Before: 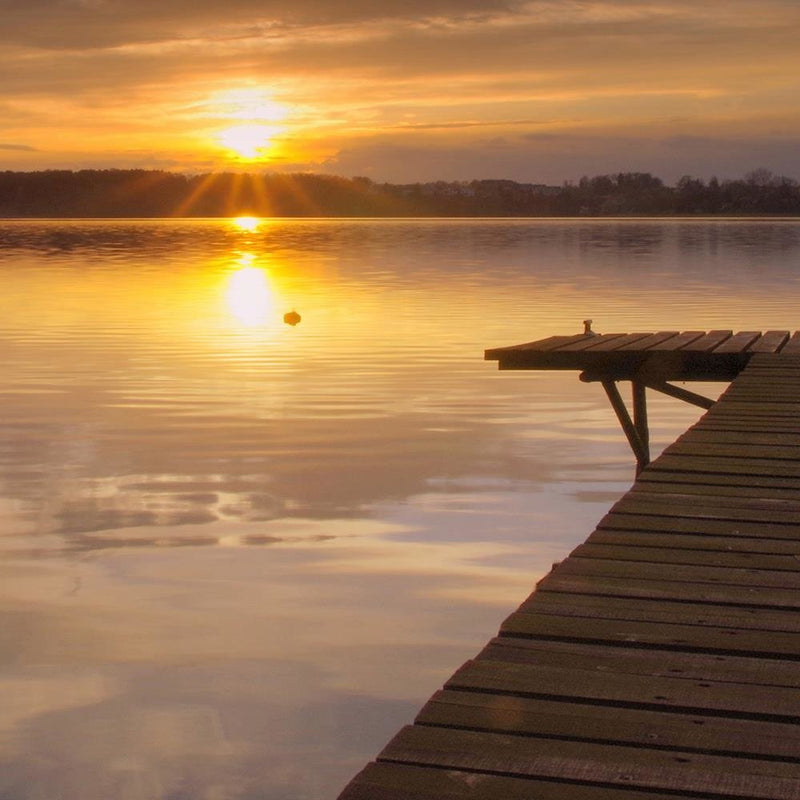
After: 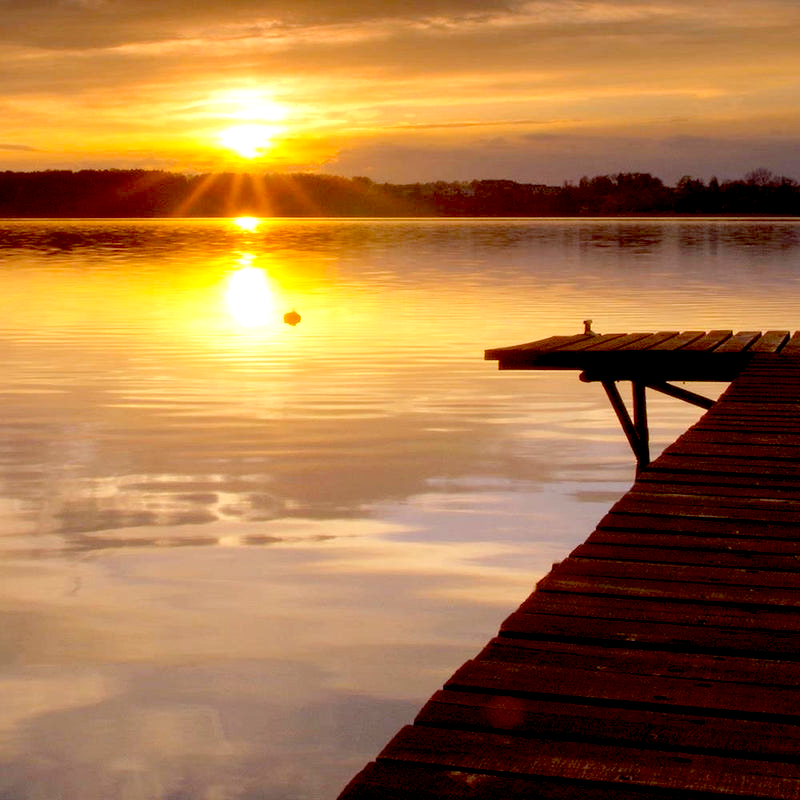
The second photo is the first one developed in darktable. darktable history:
exposure: black level correction 0.039, exposure 0.5 EV, compensate highlight preservation false
